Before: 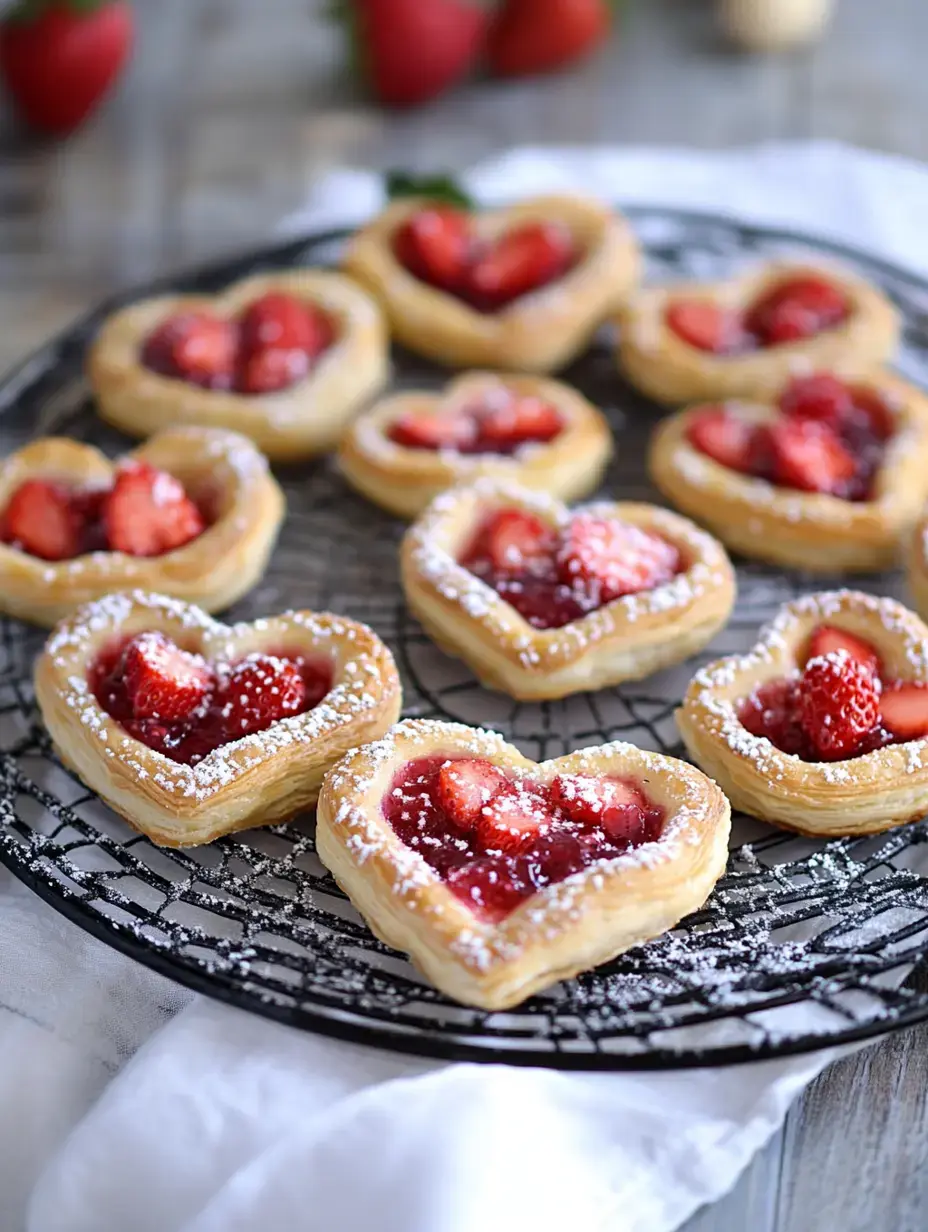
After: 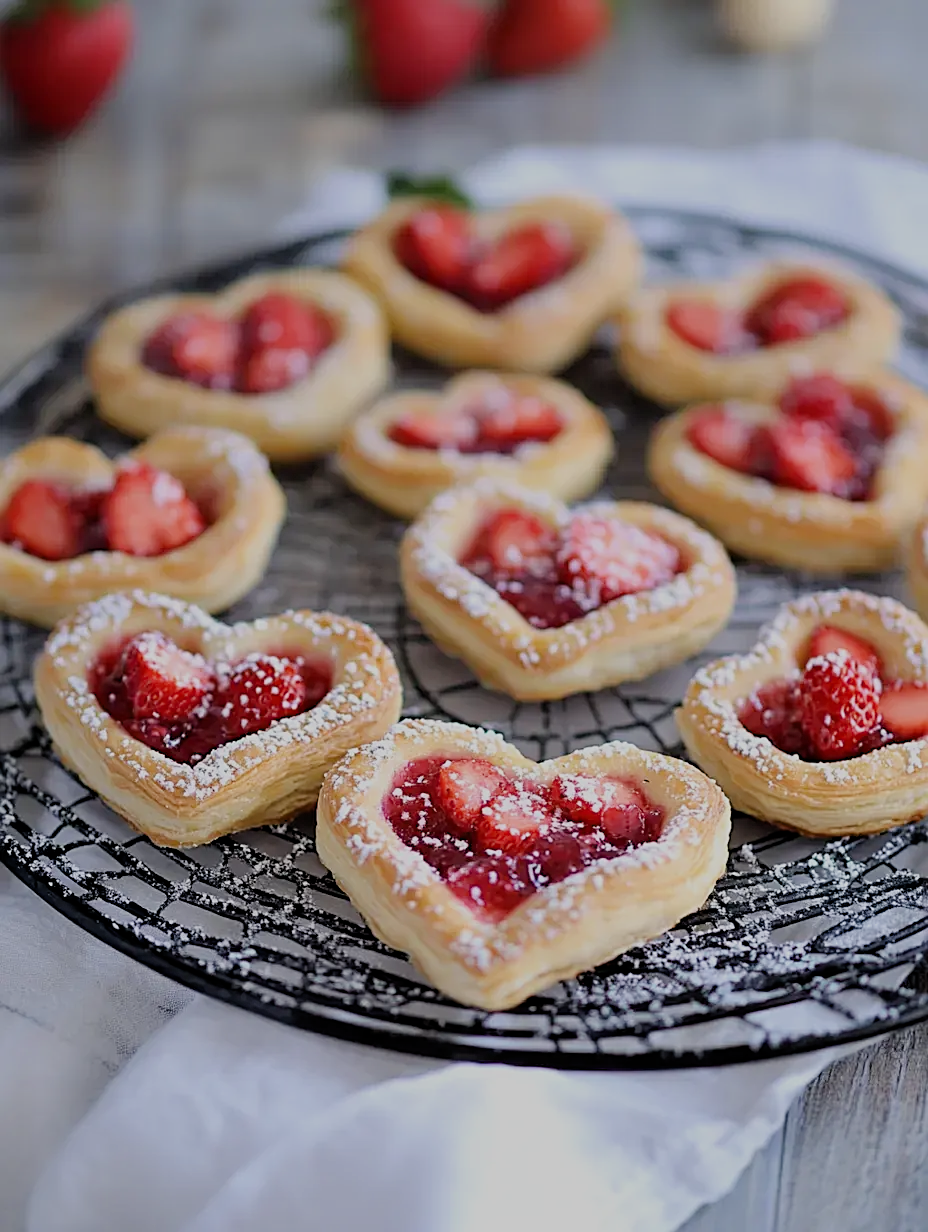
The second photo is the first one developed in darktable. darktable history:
filmic rgb: black relative exposure -8.83 EV, white relative exposure 4.99 EV, target black luminance 0%, hardness 3.77, latitude 66.37%, contrast 0.816, highlights saturation mix 11.16%, shadows ↔ highlights balance 20.16%, iterations of high-quality reconstruction 0
sharpen: on, module defaults
